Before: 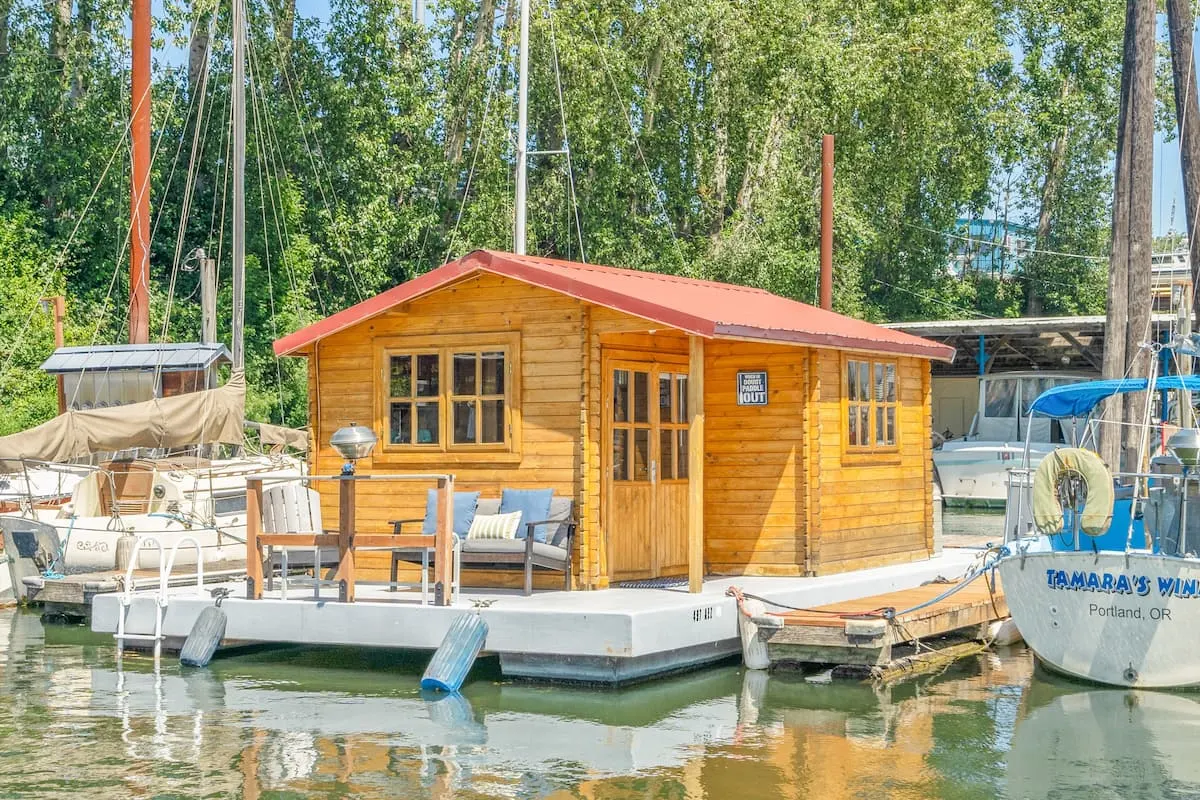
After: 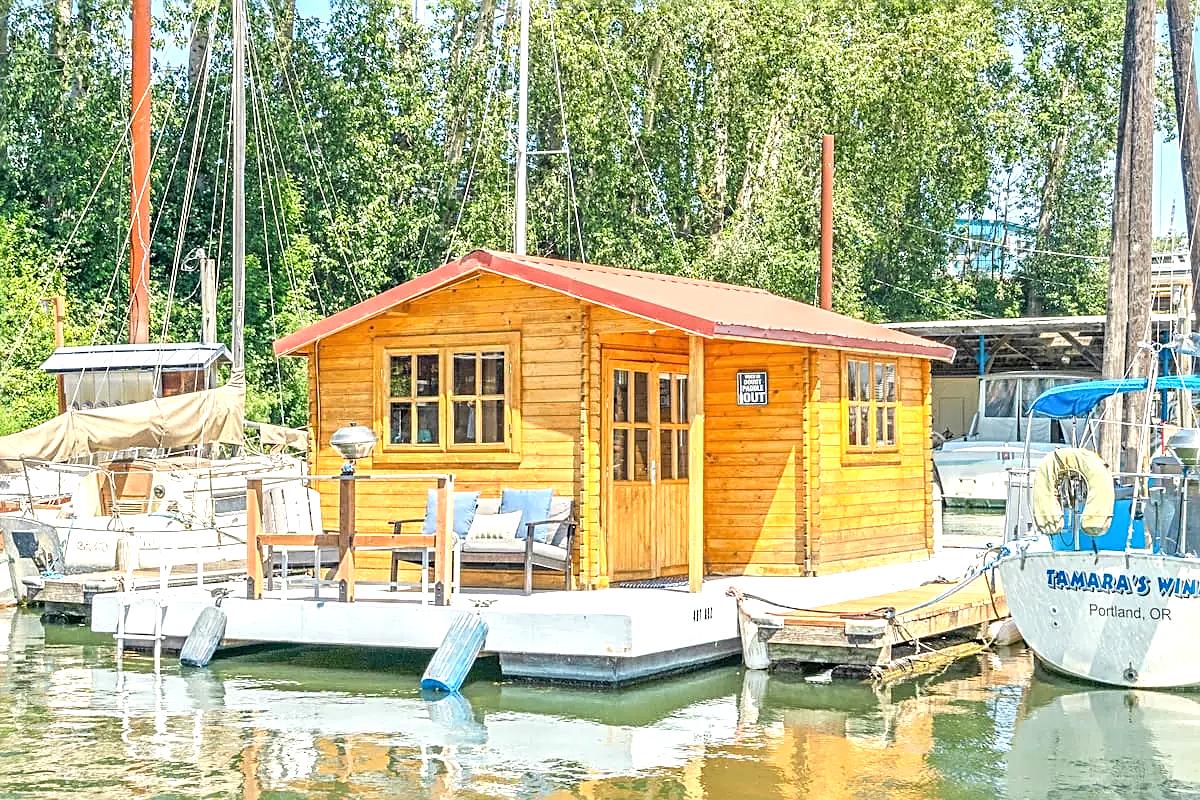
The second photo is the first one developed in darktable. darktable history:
exposure: black level correction 0, exposure 0.7 EV, compensate exposure bias true, compensate highlight preservation false
sharpen: radius 2.531, amount 0.628
